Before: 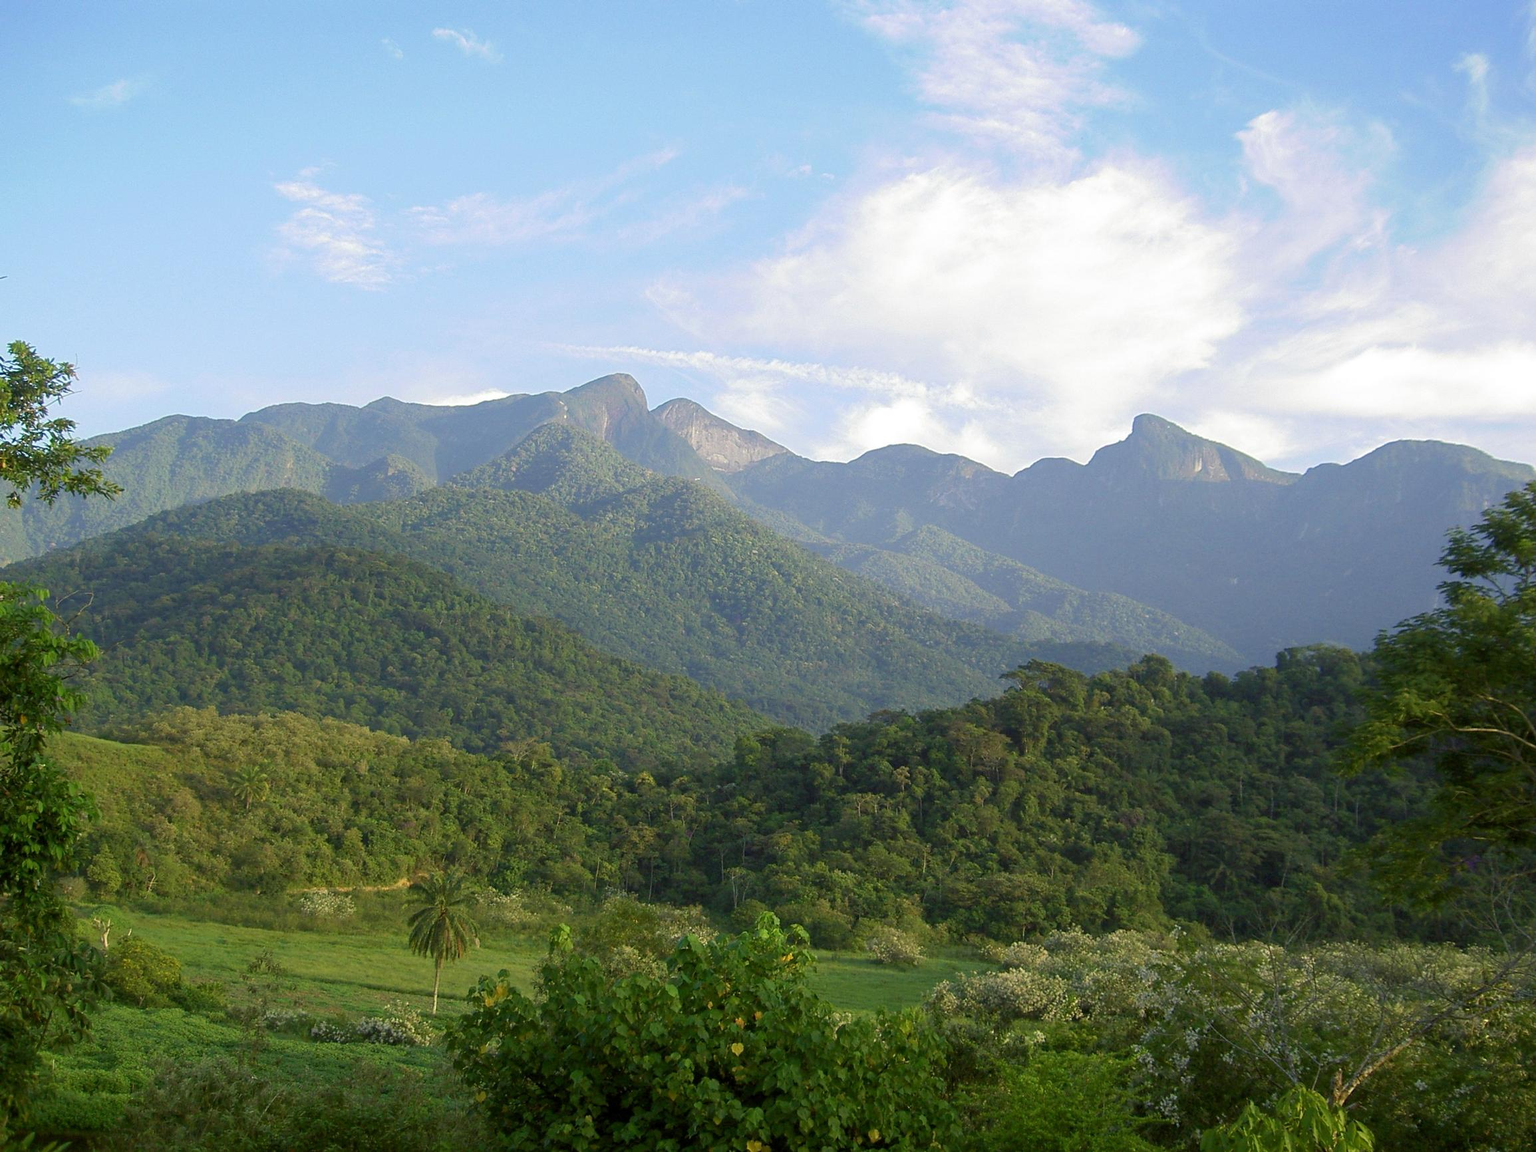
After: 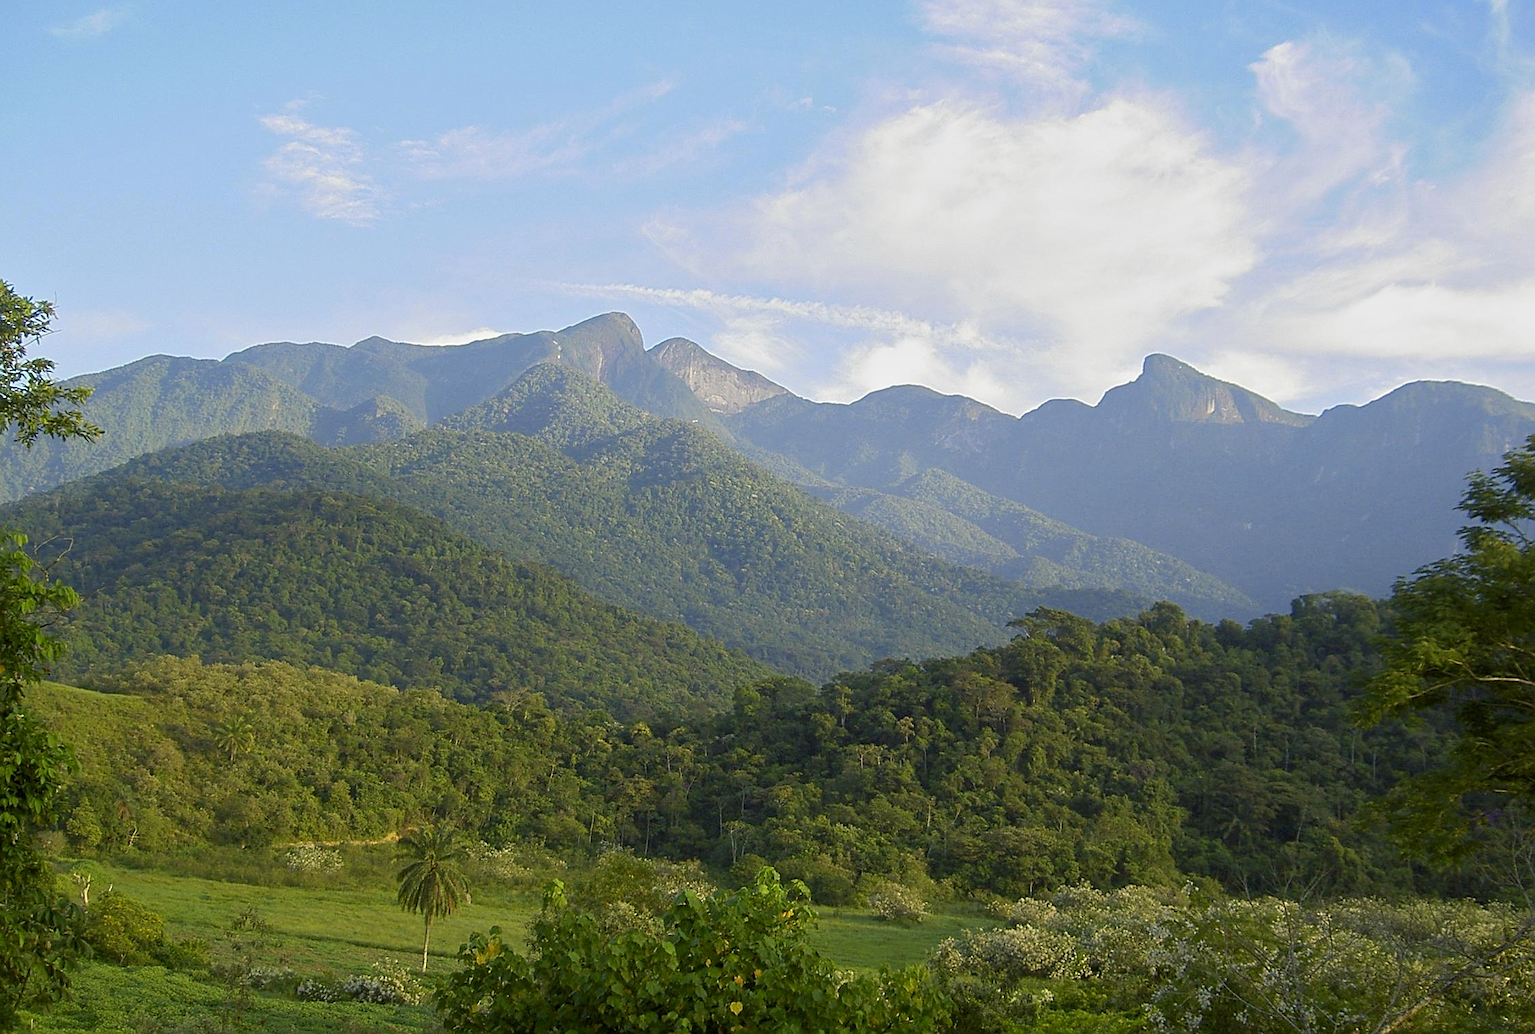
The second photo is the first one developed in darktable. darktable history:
tone equalizer: -8 EV -0.002 EV, -7 EV 0.005 EV, -6 EV -0.009 EV, -5 EV 0.011 EV, -4 EV -0.012 EV, -3 EV 0.007 EV, -2 EV -0.062 EV, -1 EV -0.293 EV, +0 EV -0.582 EV, smoothing diameter 2%, edges refinement/feathering 20, mask exposure compensation -1.57 EV, filter diffusion 5
color contrast: green-magenta contrast 0.8, blue-yellow contrast 1.1, unbound 0
crop: left 1.507%, top 6.147%, right 1.379%, bottom 6.637%
sharpen: on, module defaults
